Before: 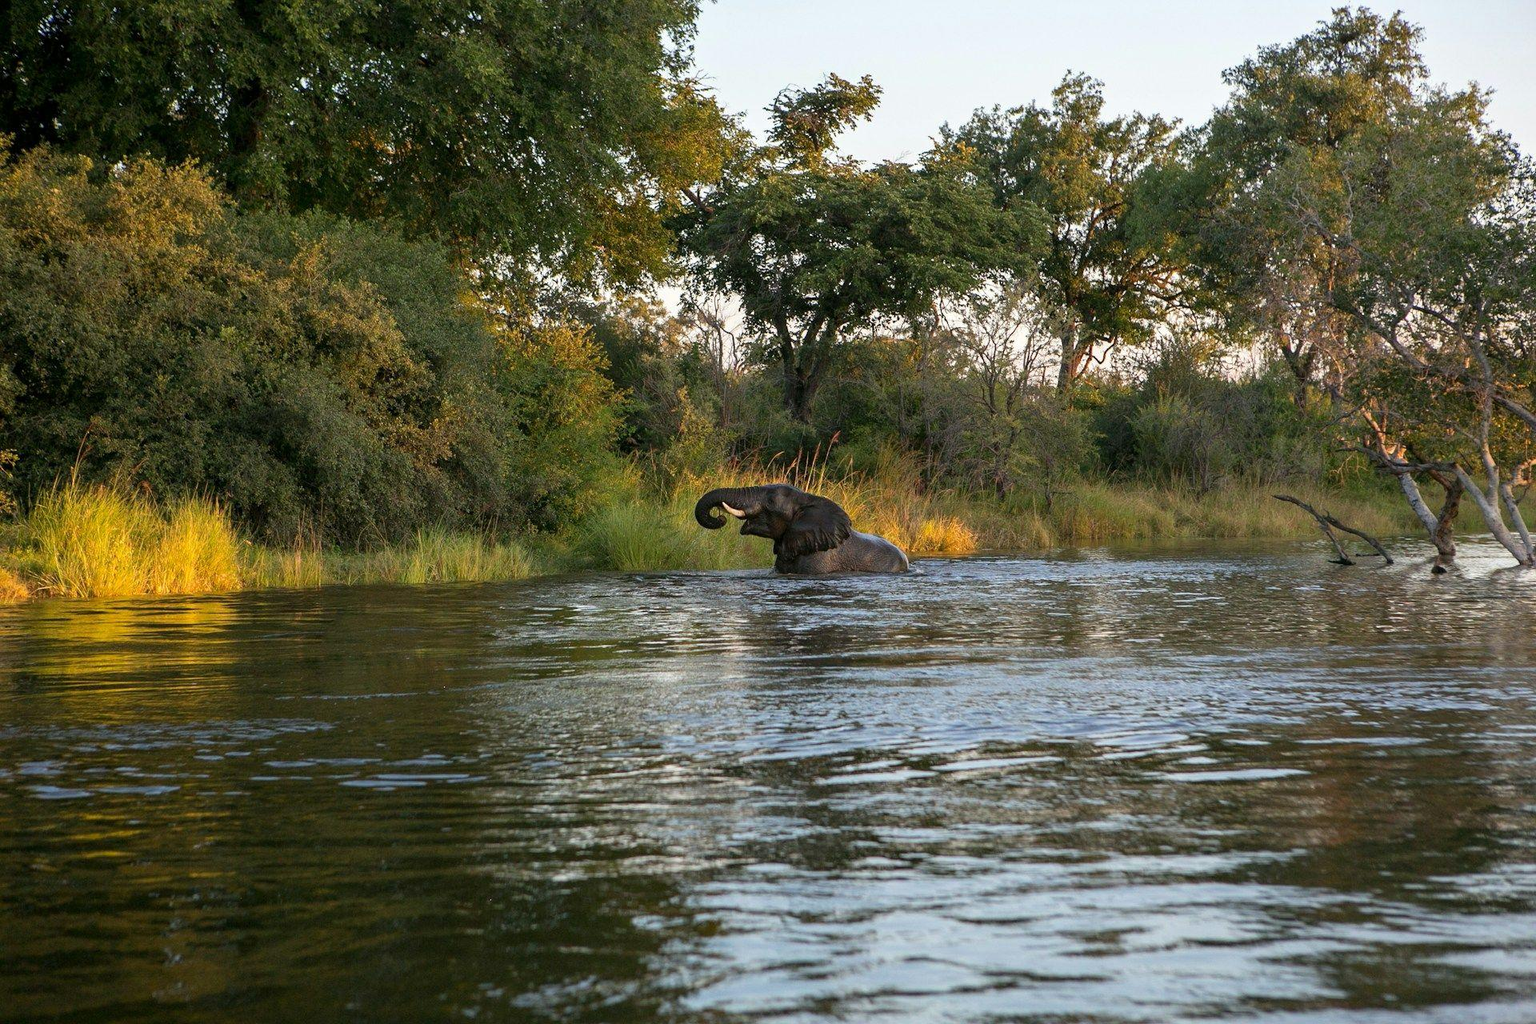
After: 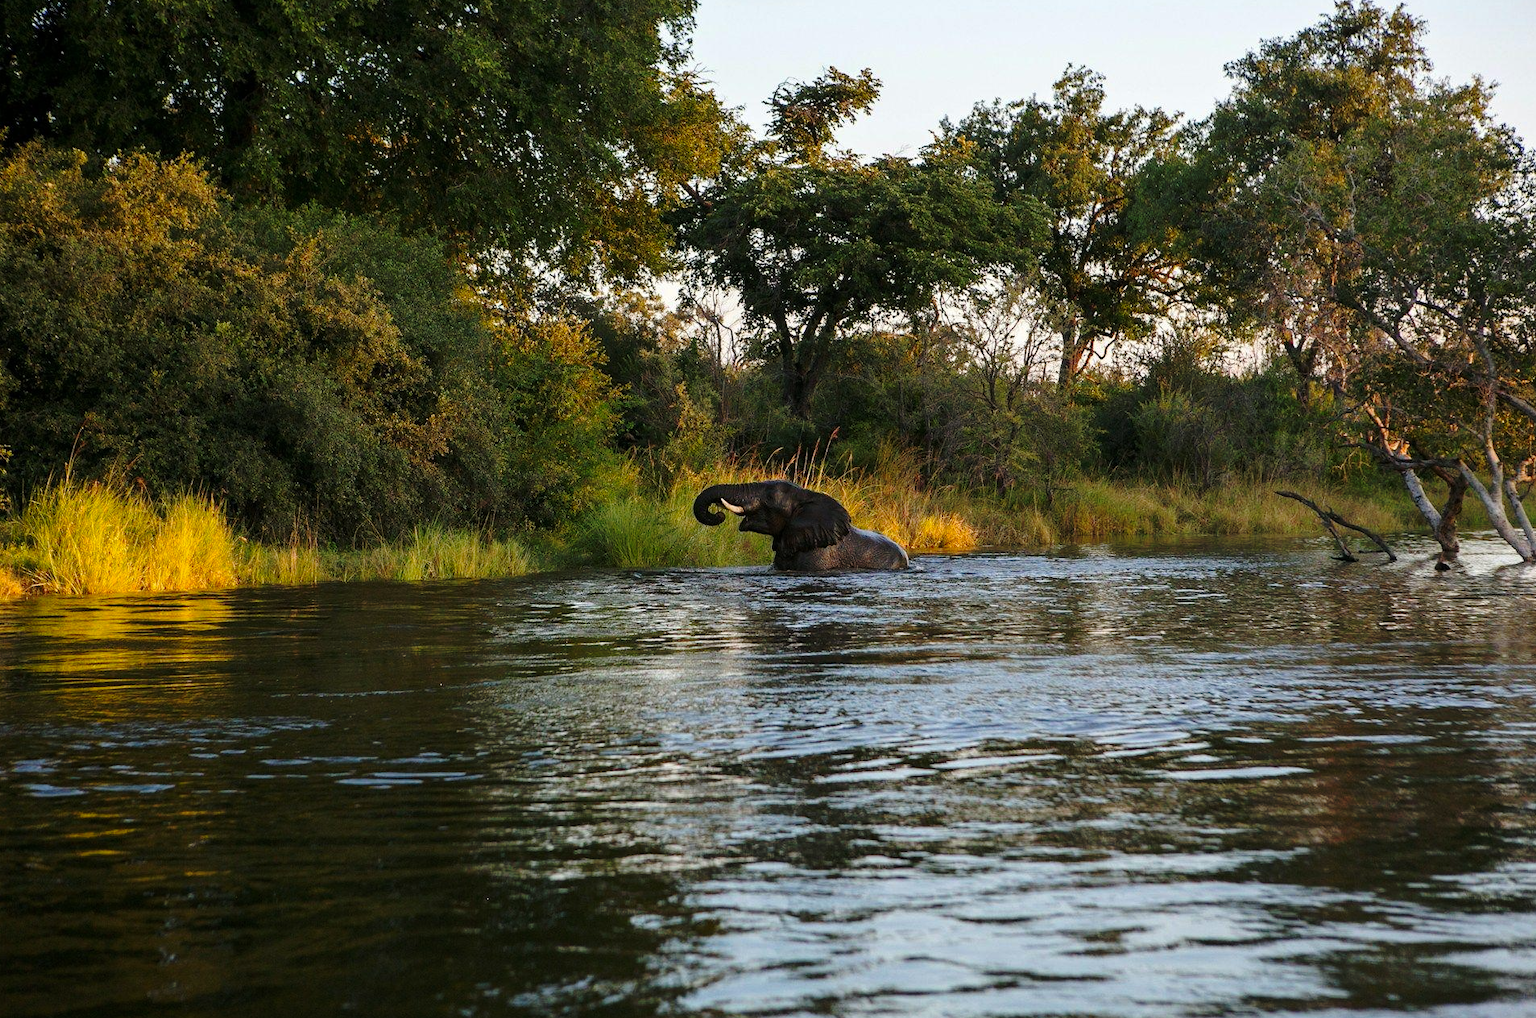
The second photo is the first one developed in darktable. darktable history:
crop: left 0.453%, top 0.74%, right 0.195%, bottom 0.392%
base curve: curves: ch0 [(0, 0) (0.073, 0.04) (0.157, 0.139) (0.492, 0.492) (0.758, 0.758) (1, 1)], preserve colors none
